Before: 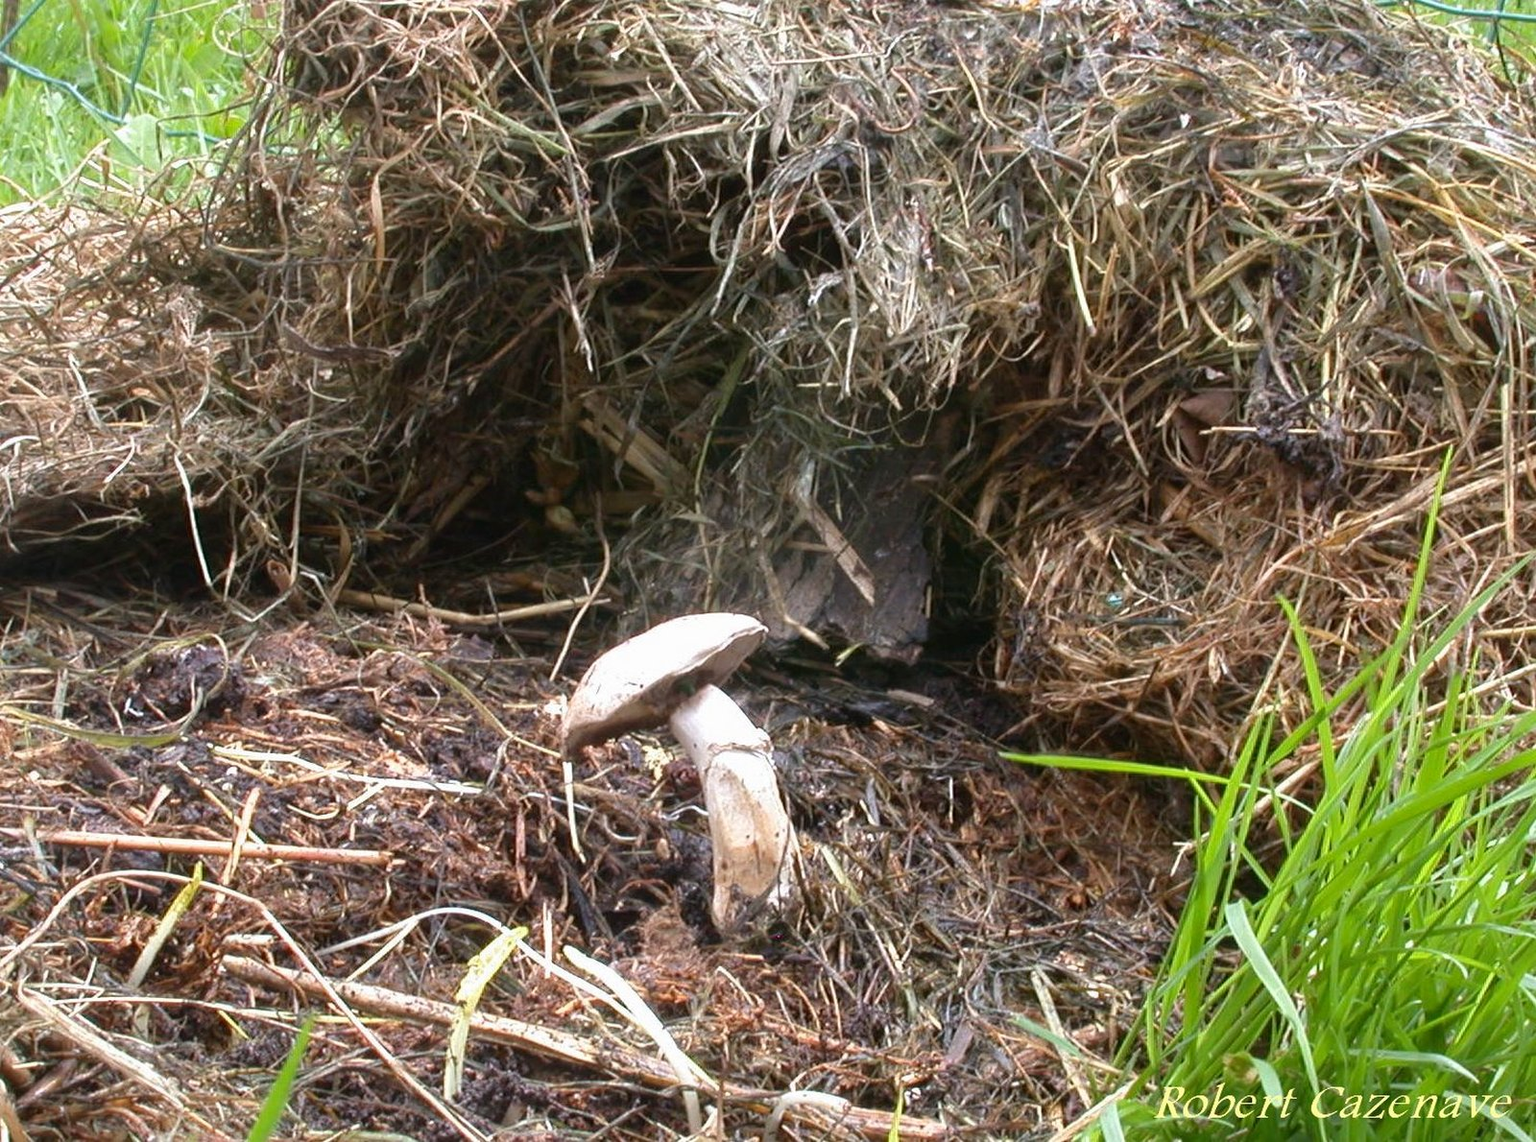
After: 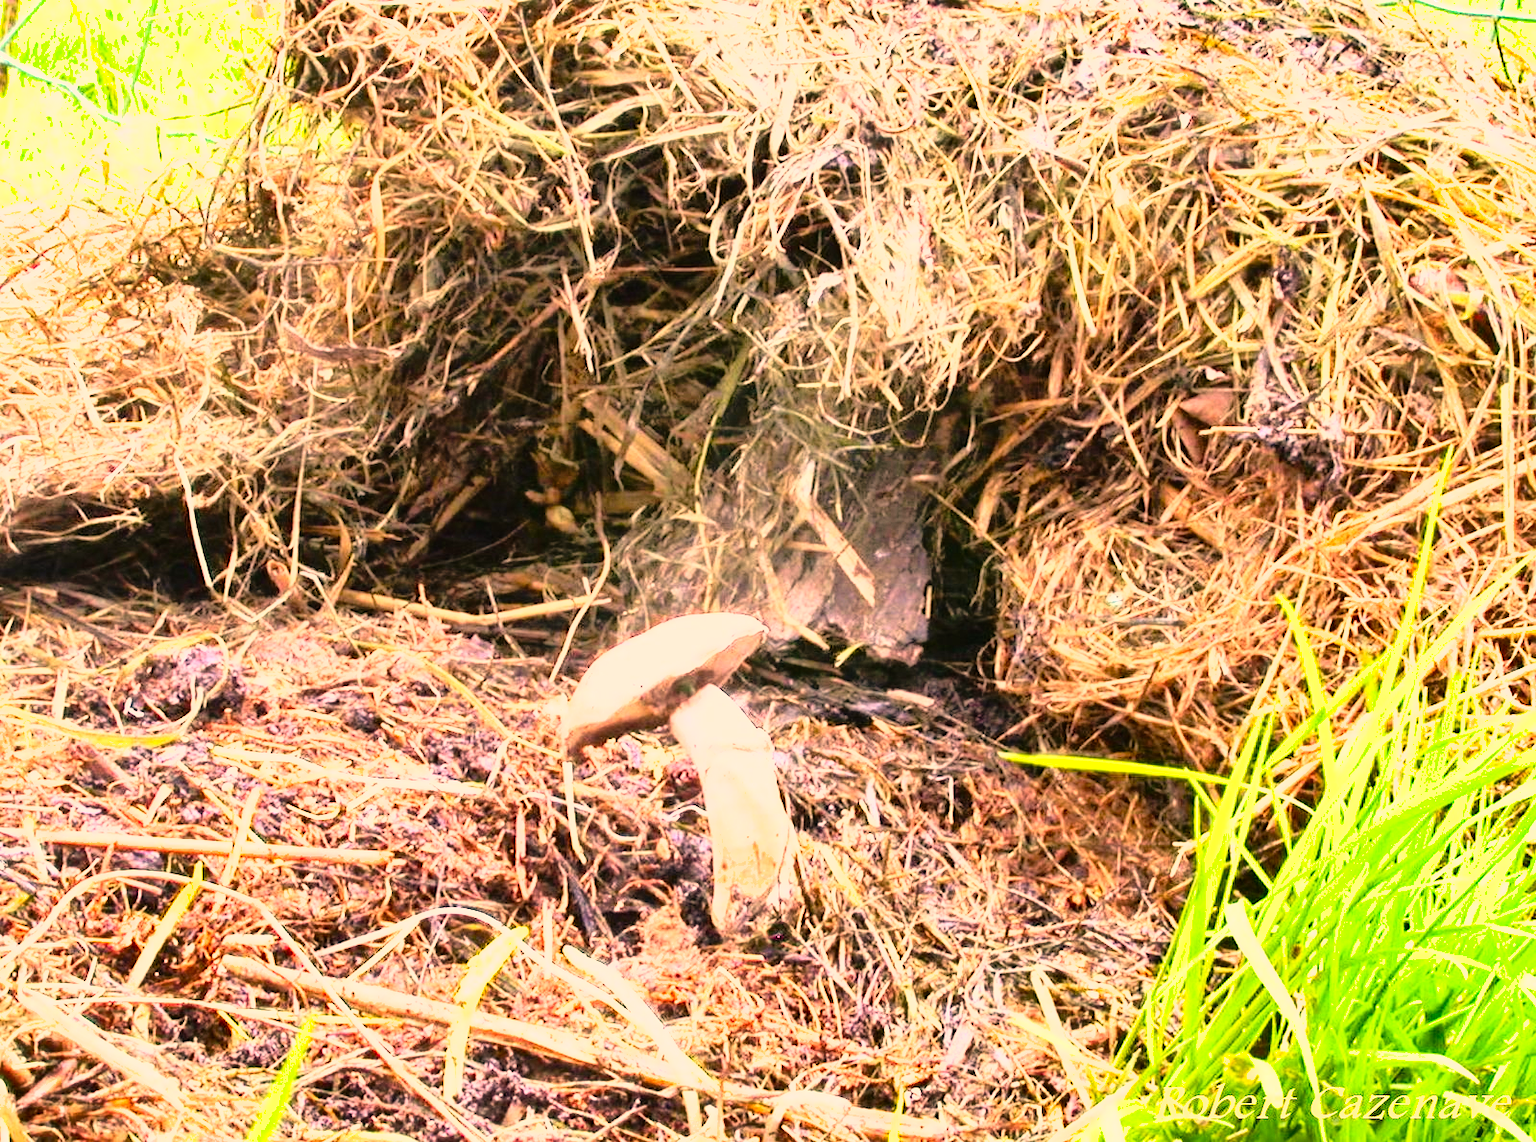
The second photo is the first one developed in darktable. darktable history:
base curve: curves: ch0 [(0, 0) (0.032, 0.037) (0.105, 0.228) (0.435, 0.76) (0.856, 0.983) (1, 1)]
exposure: black level correction 0, exposure 1.406 EV, compensate highlight preservation false
shadows and highlights: shadows color adjustment 98%, highlights color adjustment 59.49%, soften with gaussian
tone curve: curves: ch0 [(0, 0) (0.106, 0.041) (0.256, 0.197) (0.37, 0.336) (0.513, 0.481) (0.667, 0.629) (1, 1)]; ch1 [(0, 0) (0.502, 0.505) (0.553, 0.577) (1, 1)]; ch2 [(0, 0) (0.5, 0.495) (0.56, 0.544) (1, 1)], preserve colors none
color correction: highlights a* 22.06, highlights b* 21.66
